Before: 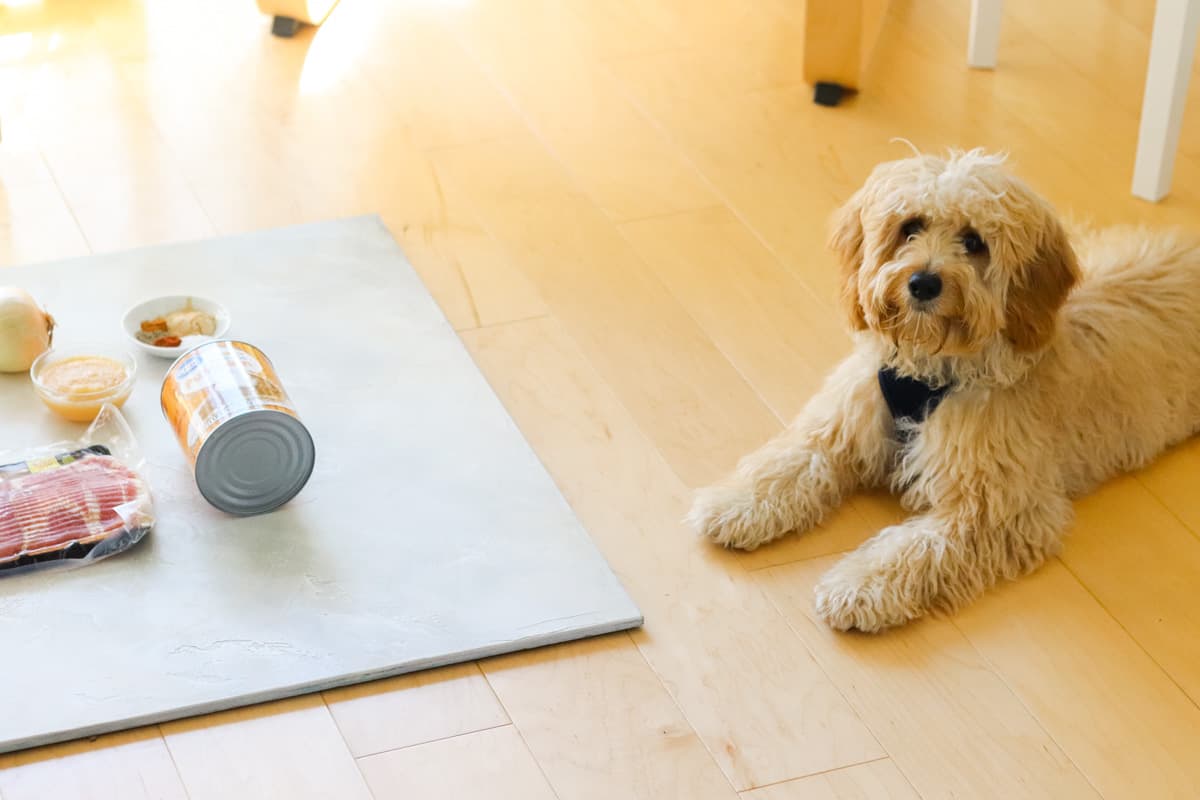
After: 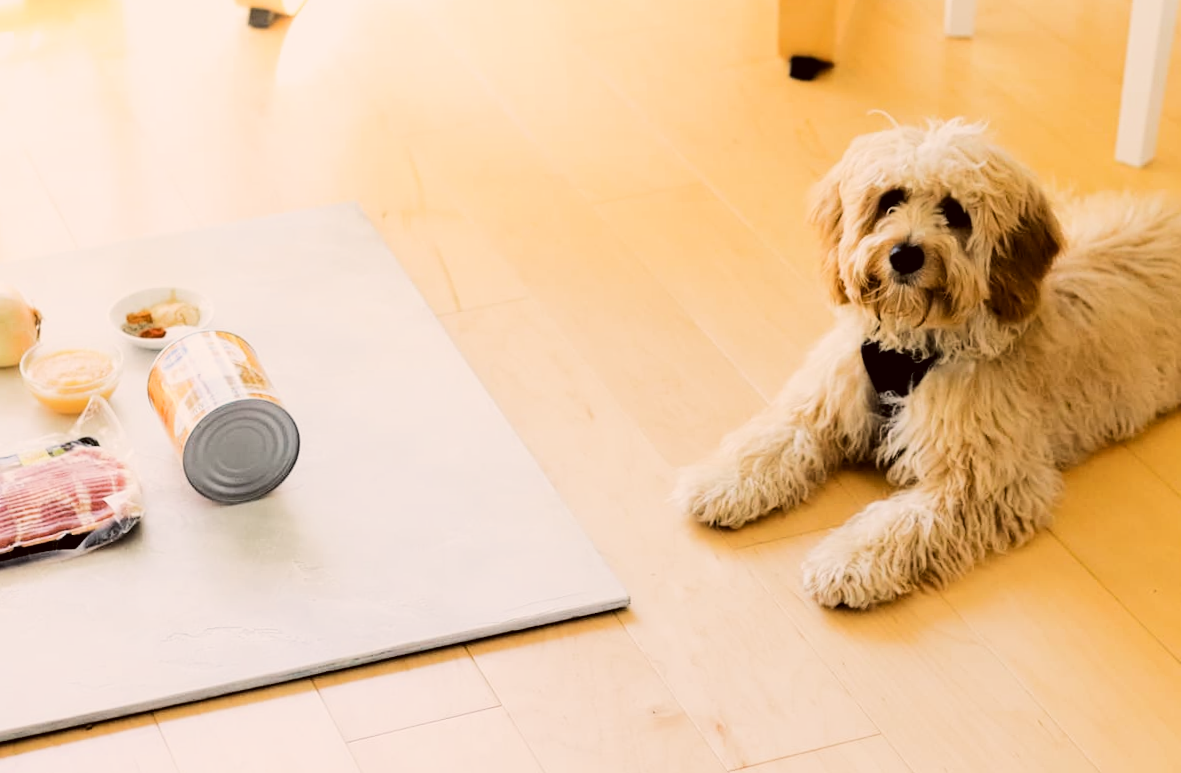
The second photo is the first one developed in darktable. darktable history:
rotate and perspective: rotation -1.32°, lens shift (horizontal) -0.031, crop left 0.015, crop right 0.985, crop top 0.047, crop bottom 0.982
color correction: highlights a* 6.27, highlights b* 8.19, shadows a* 5.94, shadows b* 7.23, saturation 0.9
filmic rgb: black relative exposure -5 EV, hardness 2.88, contrast 1.4, highlights saturation mix -20%
tone equalizer: -8 EV -0.417 EV, -7 EV -0.389 EV, -6 EV -0.333 EV, -5 EV -0.222 EV, -3 EV 0.222 EV, -2 EV 0.333 EV, -1 EV 0.389 EV, +0 EV 0.417 EV, edges refinement/feathering 500, mask exposure compensation -1.57 EV, preserve details no
